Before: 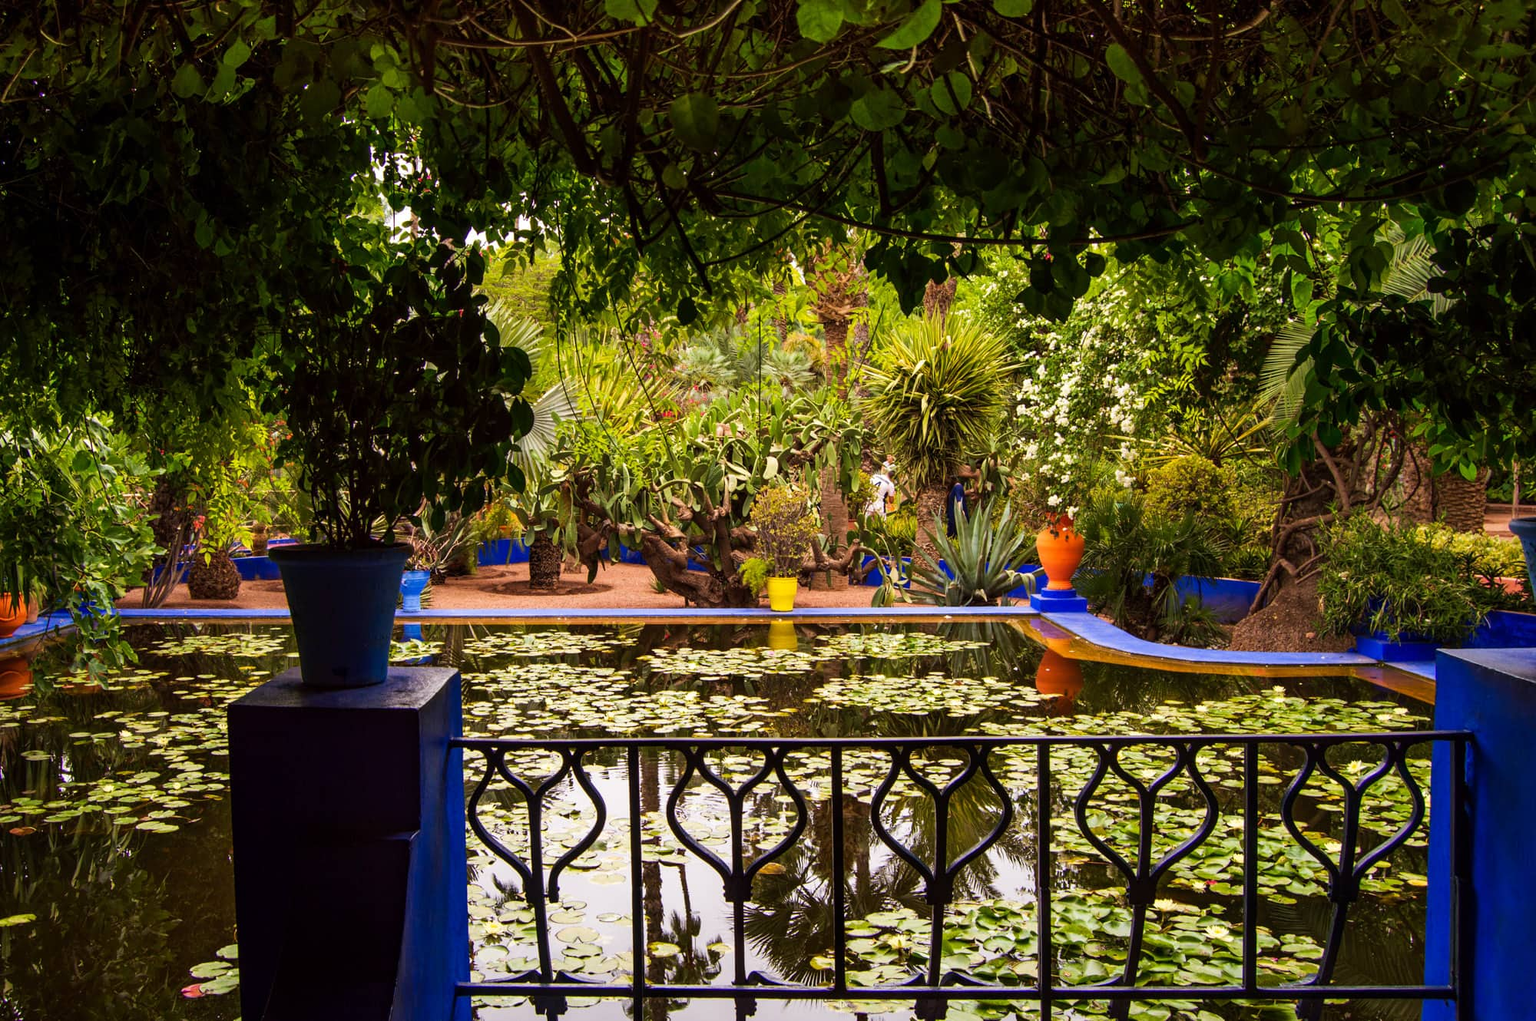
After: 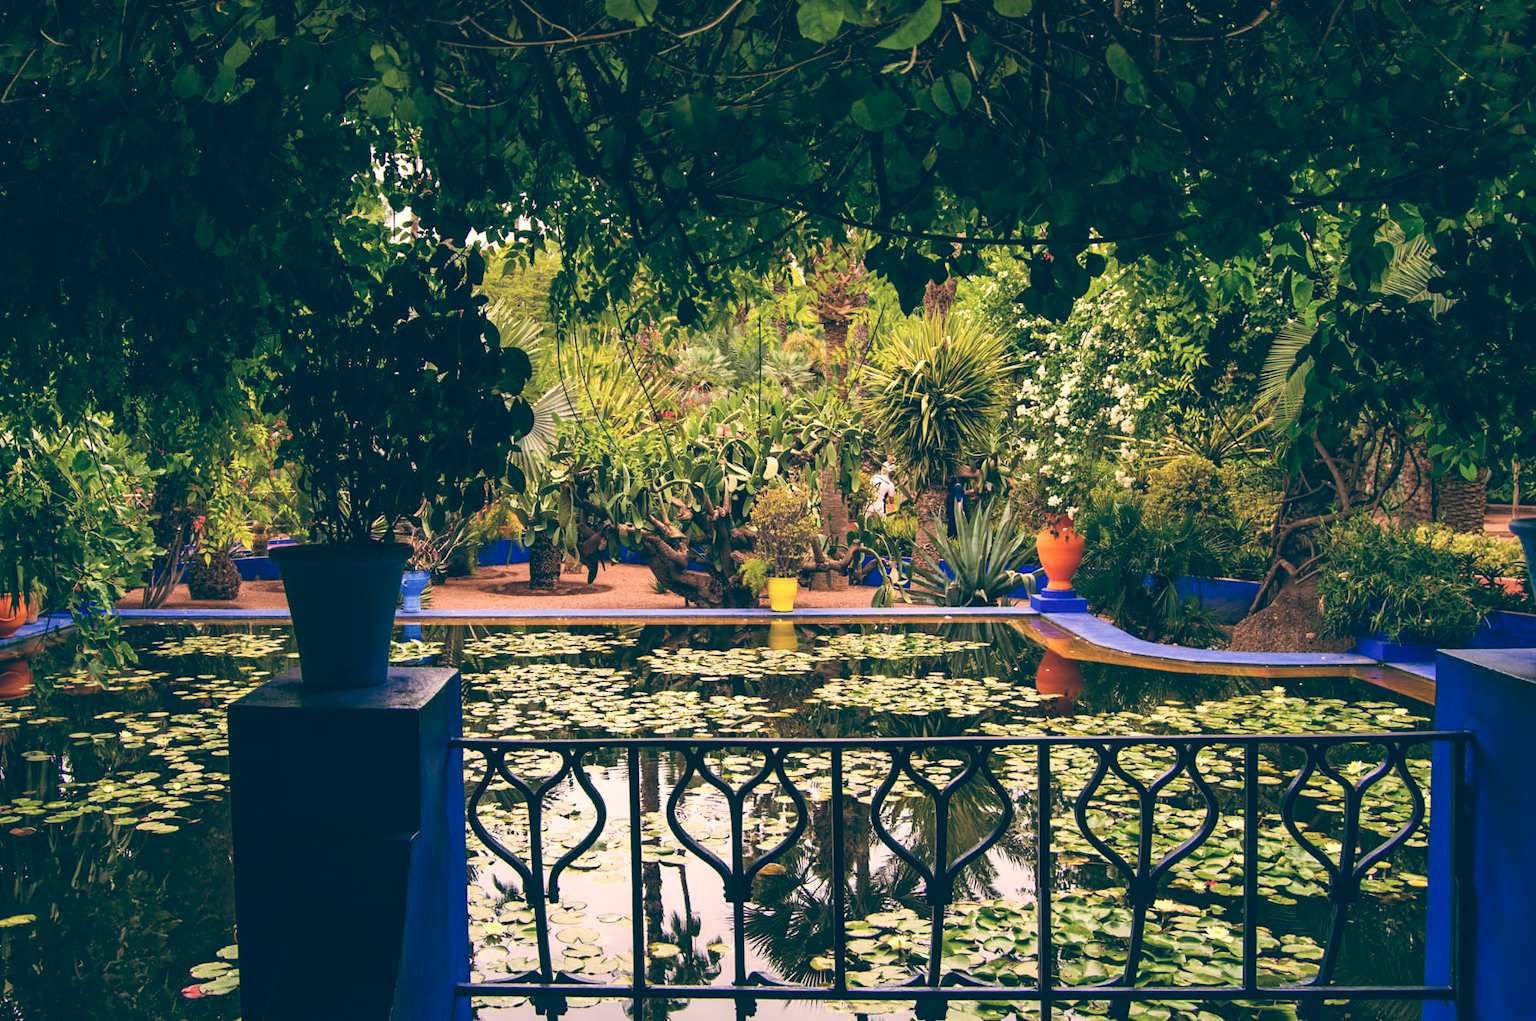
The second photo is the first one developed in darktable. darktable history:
contrast brightness saturation: saturation -0.1
color balance: lift [1.006, 0.985, 1.002, 1.015], gamma [1, 0.953, 1.008, 1.047], gain [1.076, 1.13, 1.004, 0.87]
